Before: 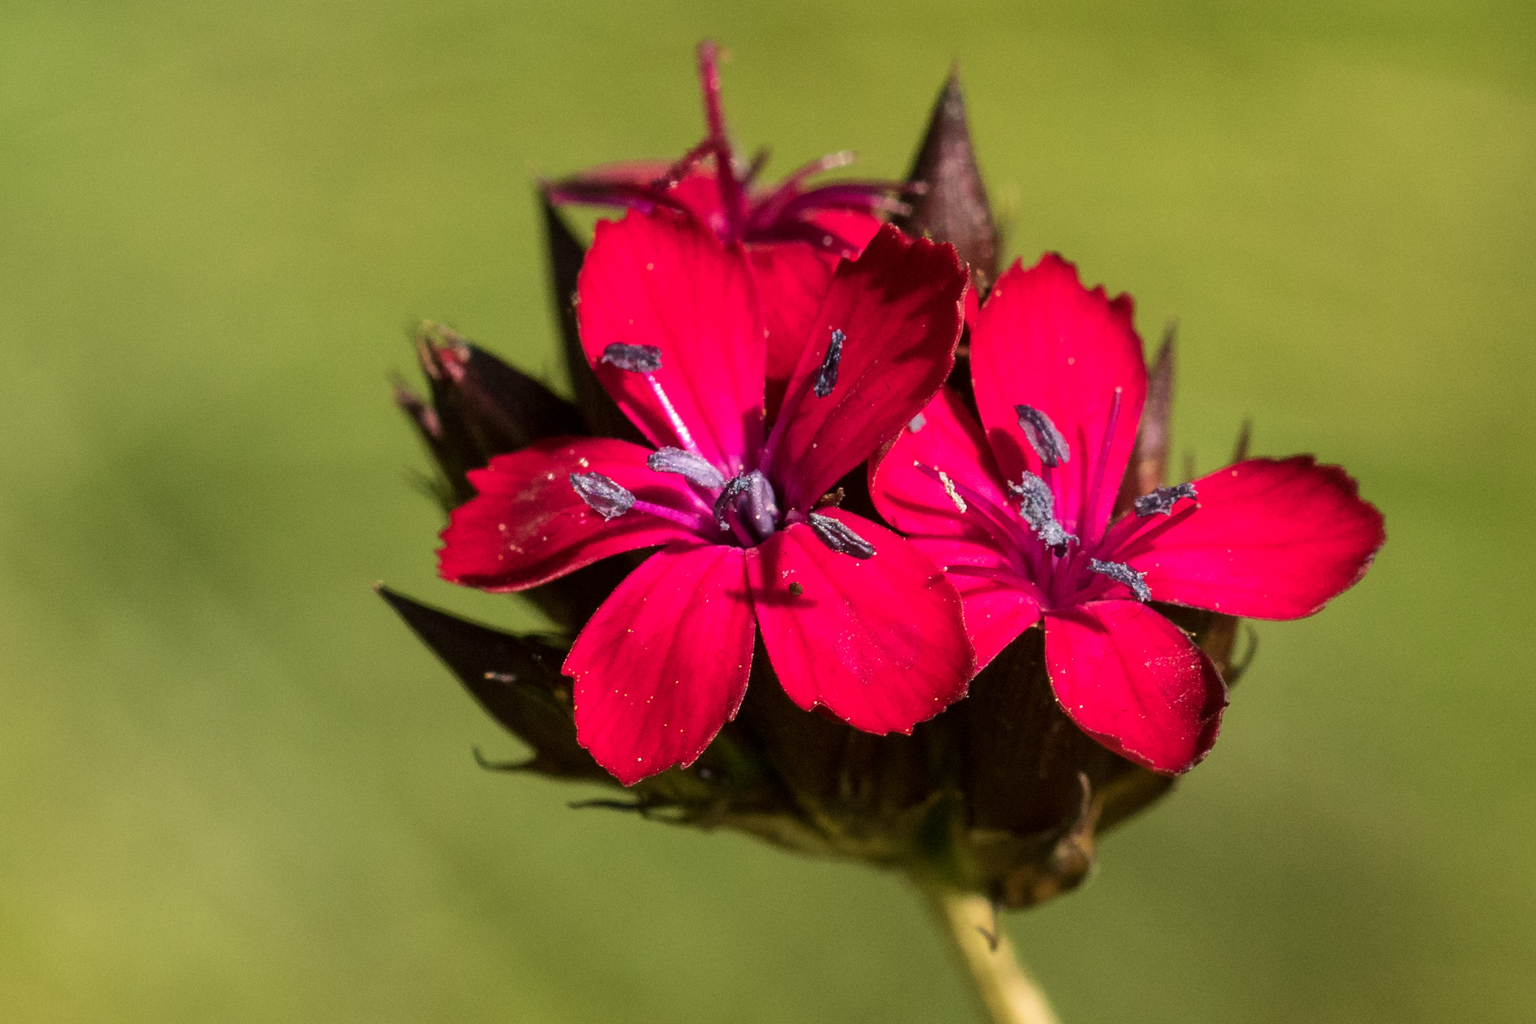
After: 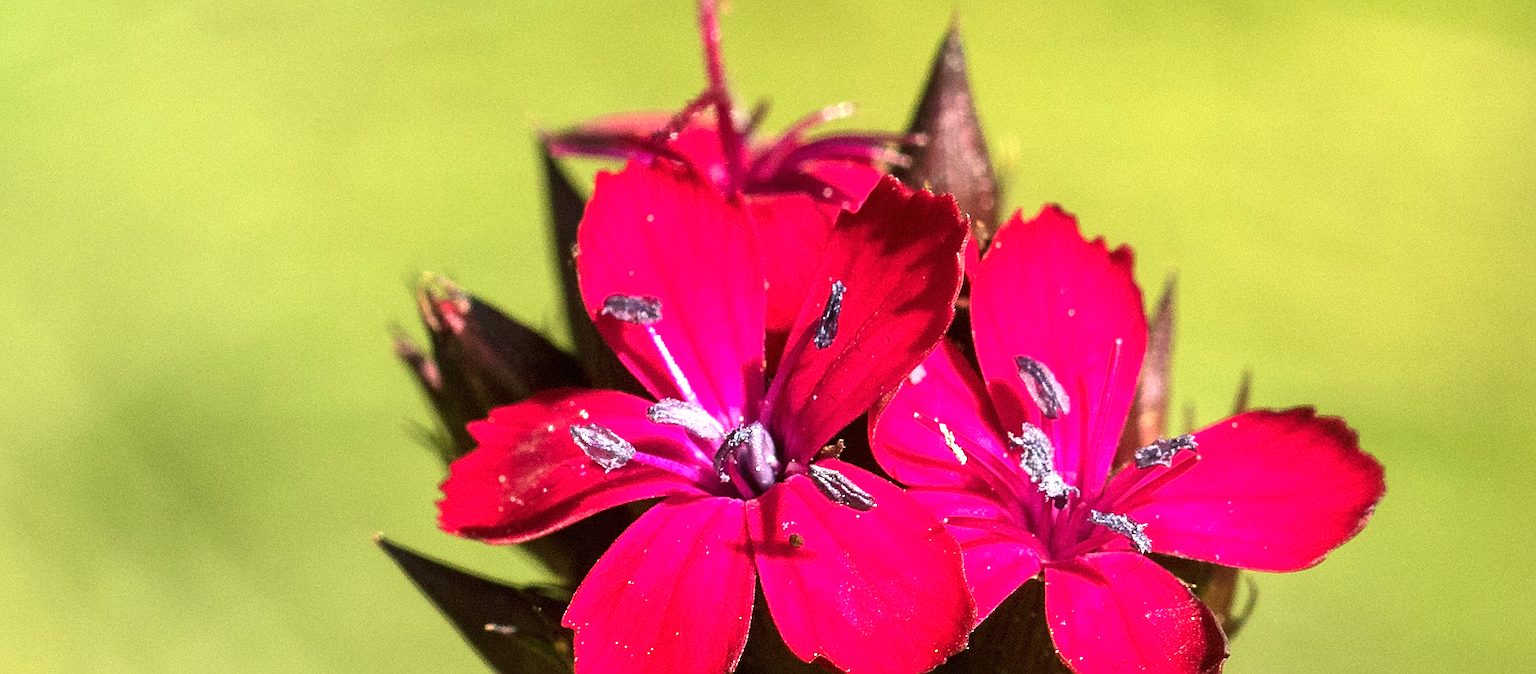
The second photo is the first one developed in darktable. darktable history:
sharpen: on, module defaults
exposure: black level correction 0, exposure 1.191 EV, compensate highlight preservation false
crop and rotate: top 4.785%, bottom 29.316%
